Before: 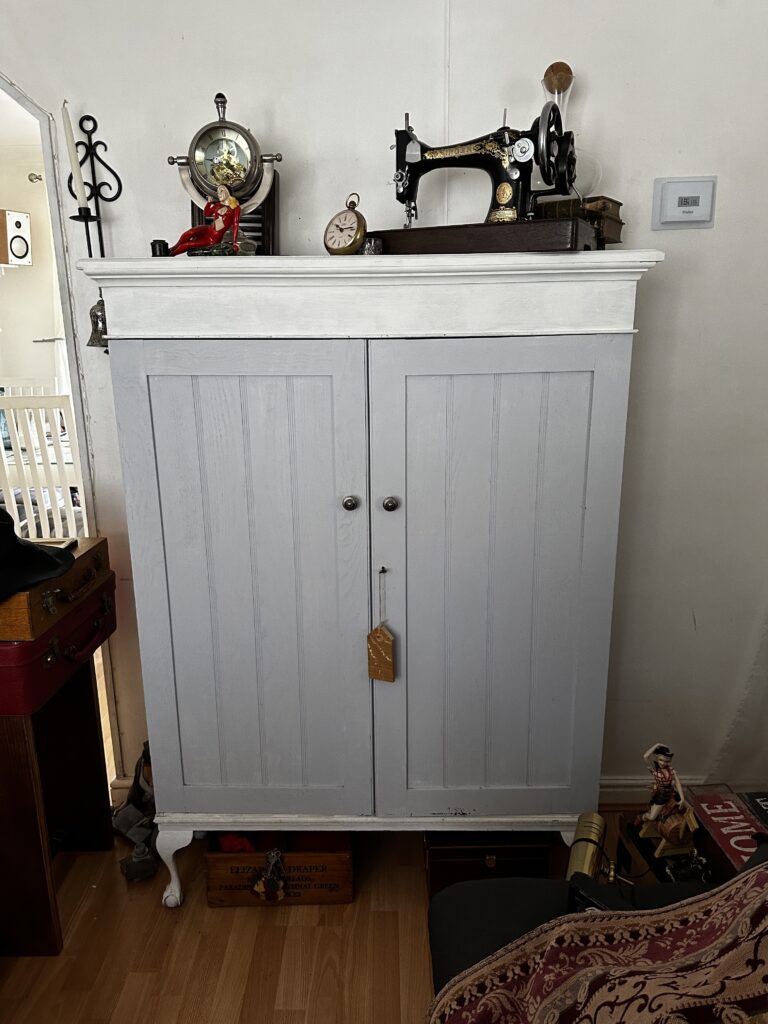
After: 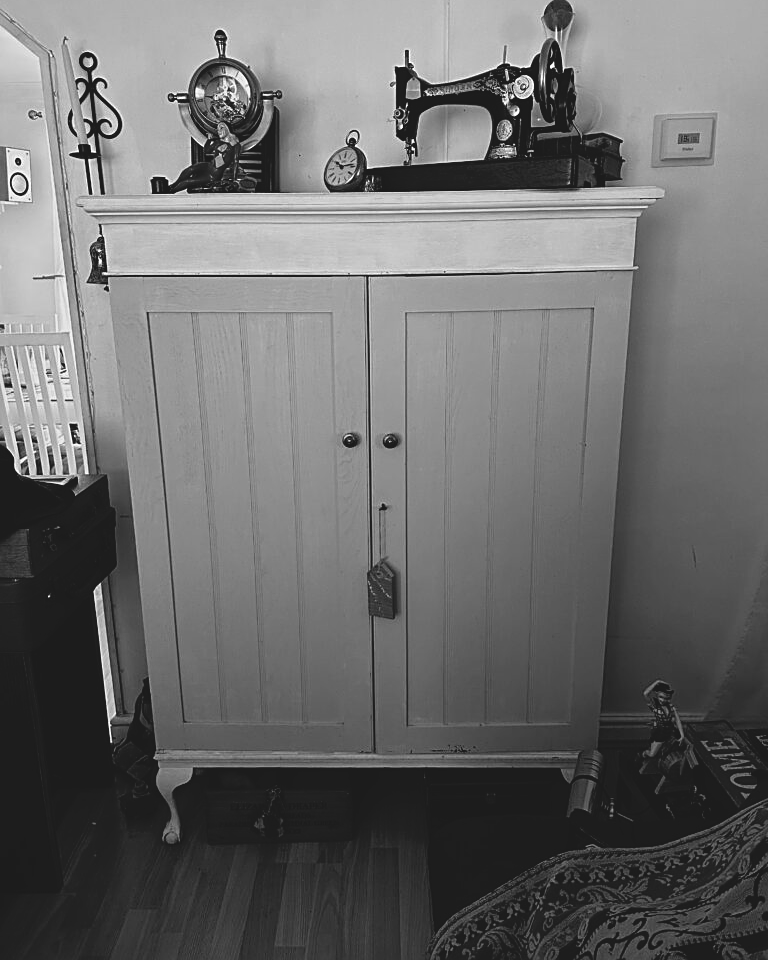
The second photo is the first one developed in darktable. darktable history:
color balance: lift [1, 1.015, 0.987, 0.985], gamma [1, 0.959, 1.042, 0.958], gain [0.927, 0.938, 1.072, 0.928], contrast 1.5%
crop and rotate: top 6.25%
monochrome: a 16.01, b -2.65, highlights 0.52
white balance: red 1.066, blue 1.119
sharpen: on, module defaults
color correction: highlights a* 14.52, highlights b* 4.84
rgb curve: curves: ch0 [(0.123, 0.061) (0.995, 0.887)]; ch1 [(0.06, 0.116) (1, 0.906)]; ch2 [(0, 0) (0.824, 0.69) (1, 1)], mode RGB, independent channels, compensate middle gray true
